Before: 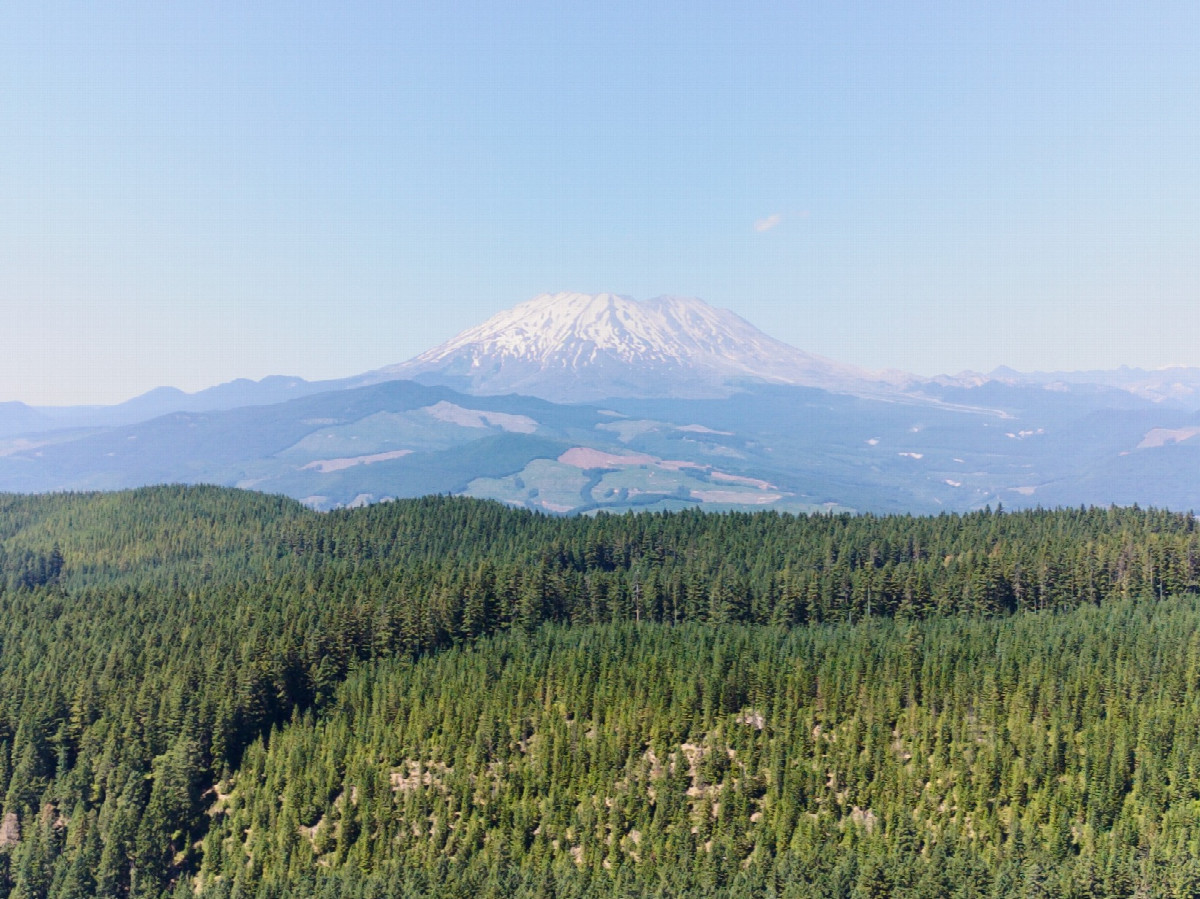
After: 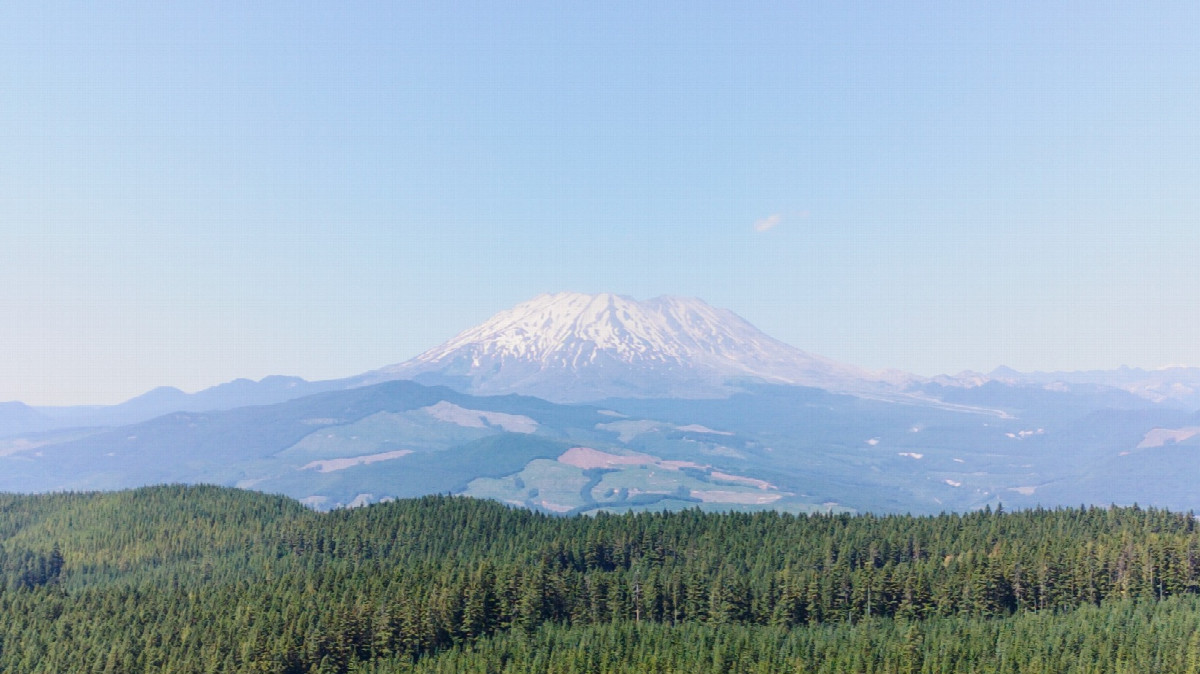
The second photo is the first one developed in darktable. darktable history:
crop: bottom 24.979%
